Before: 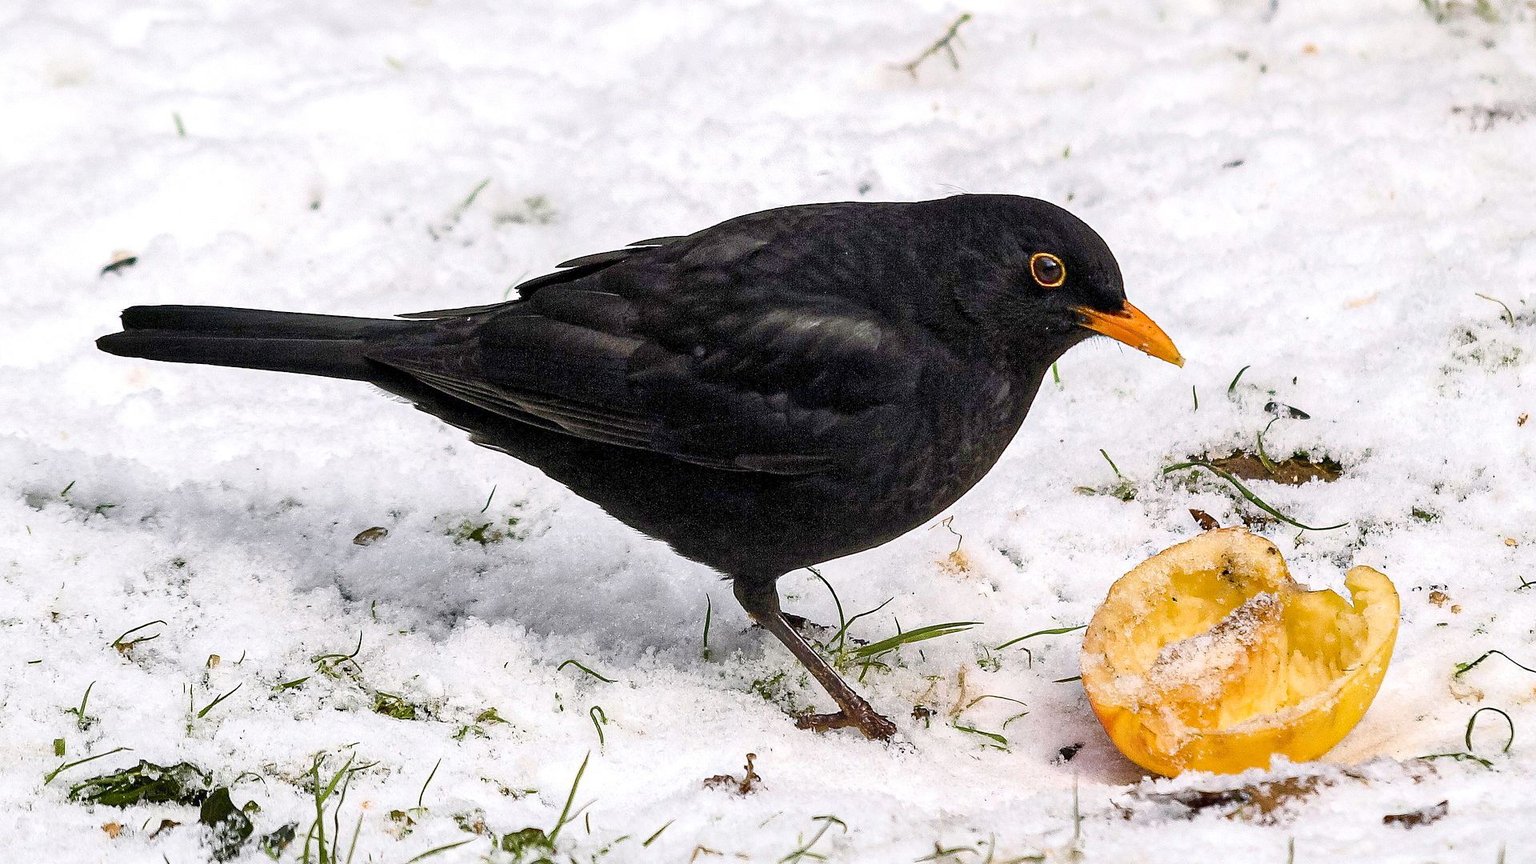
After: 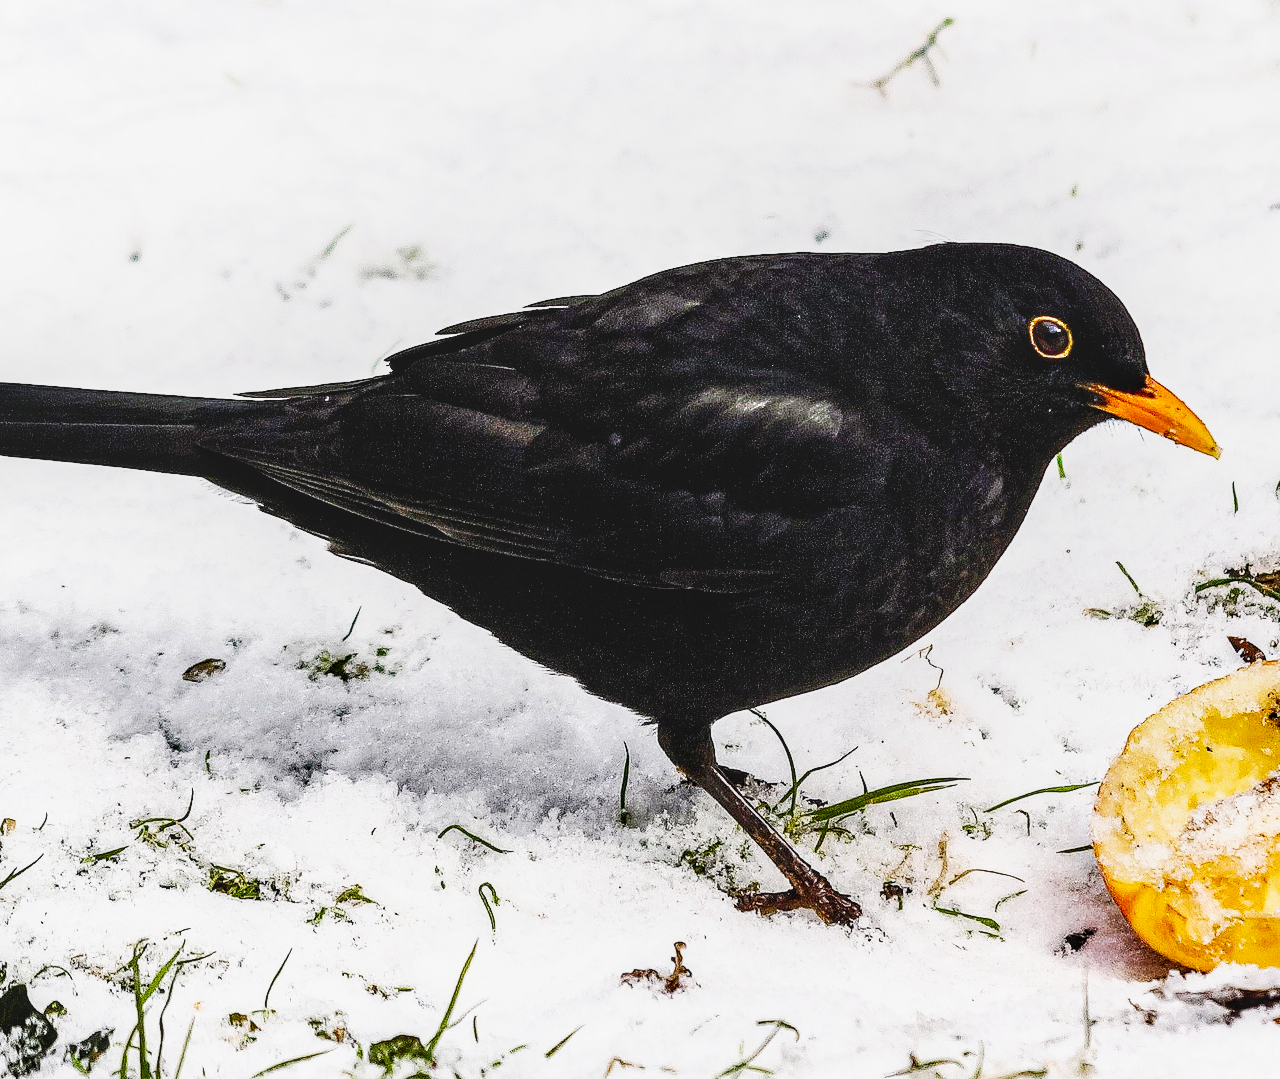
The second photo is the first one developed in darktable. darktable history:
exposure: exposure -1 EV, compensate highlight preservation false
base curve: curves: ch0 [(0, 0) (0.007, 0.004) (0.027, 0.03) (0.046, 0.07) (0.207, 0.54) (0.442, 0.872) (0.673, 0.972) (1, 1)], preserve colors none
tone equalizer: -8 EV -0.417 EV, -7 EV -0.389 EV, -6 EV -0.333 EV, -5 EV -0.222 EV, -3 EV 0.222 EV, -2 EV 0.333 EV, -1 EV 0.389 EV, +0 EV 0.417 EV, edges refinement/feathering 500, mask exposure compensation -1.57 EV, preserve details no
crop and rotate: left 13.537%, right 19.796%
local contrast: on, module defaults
